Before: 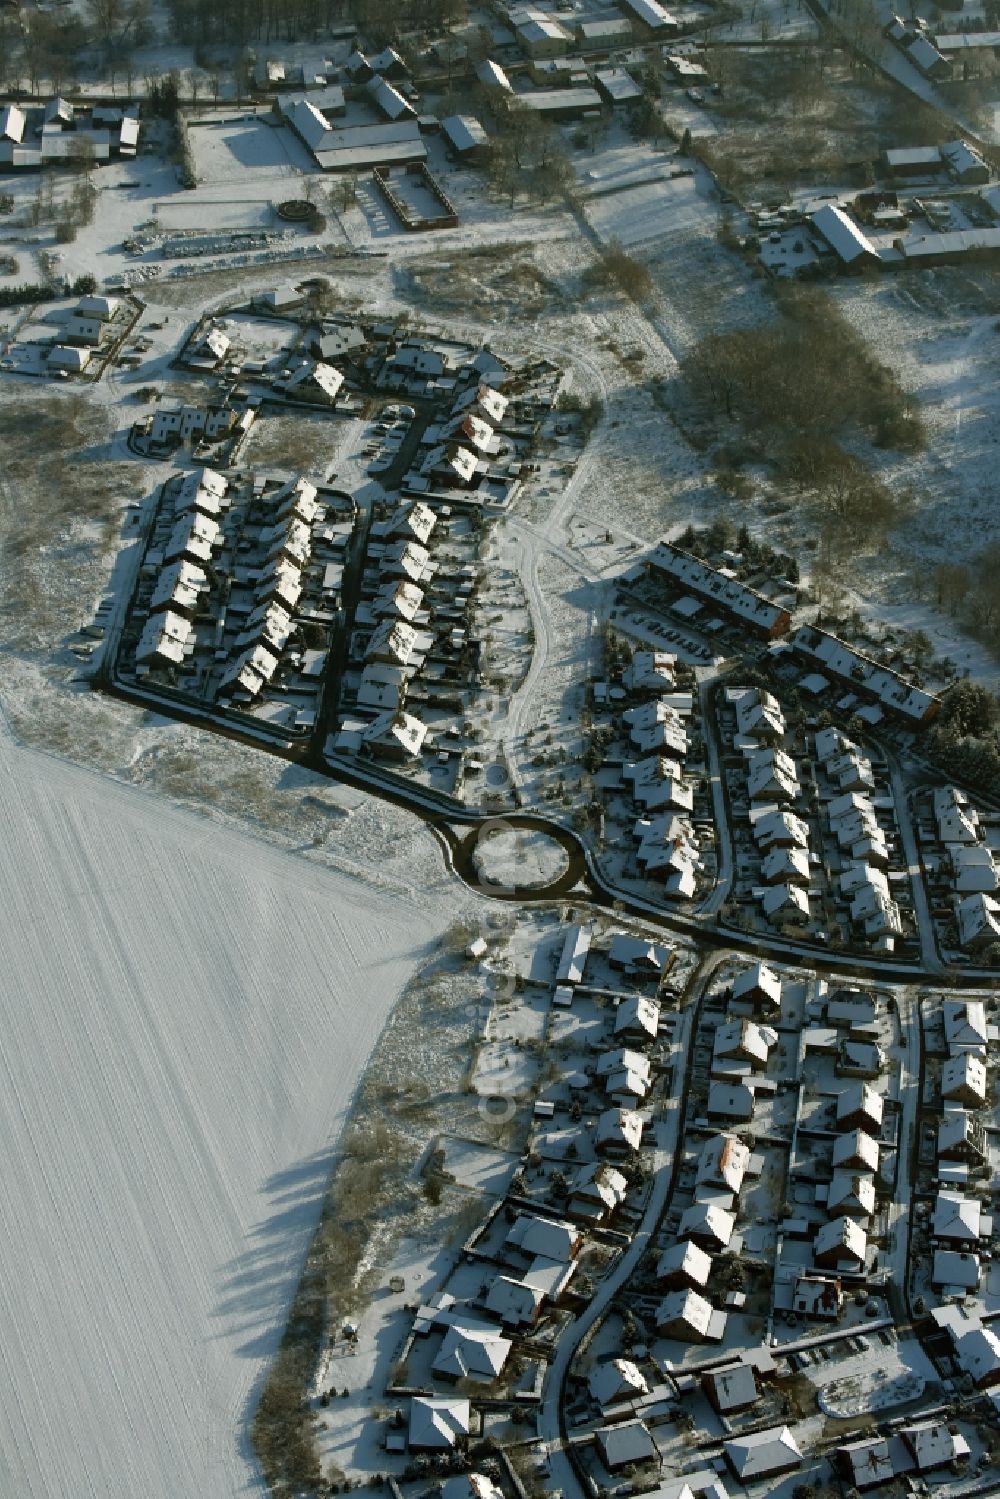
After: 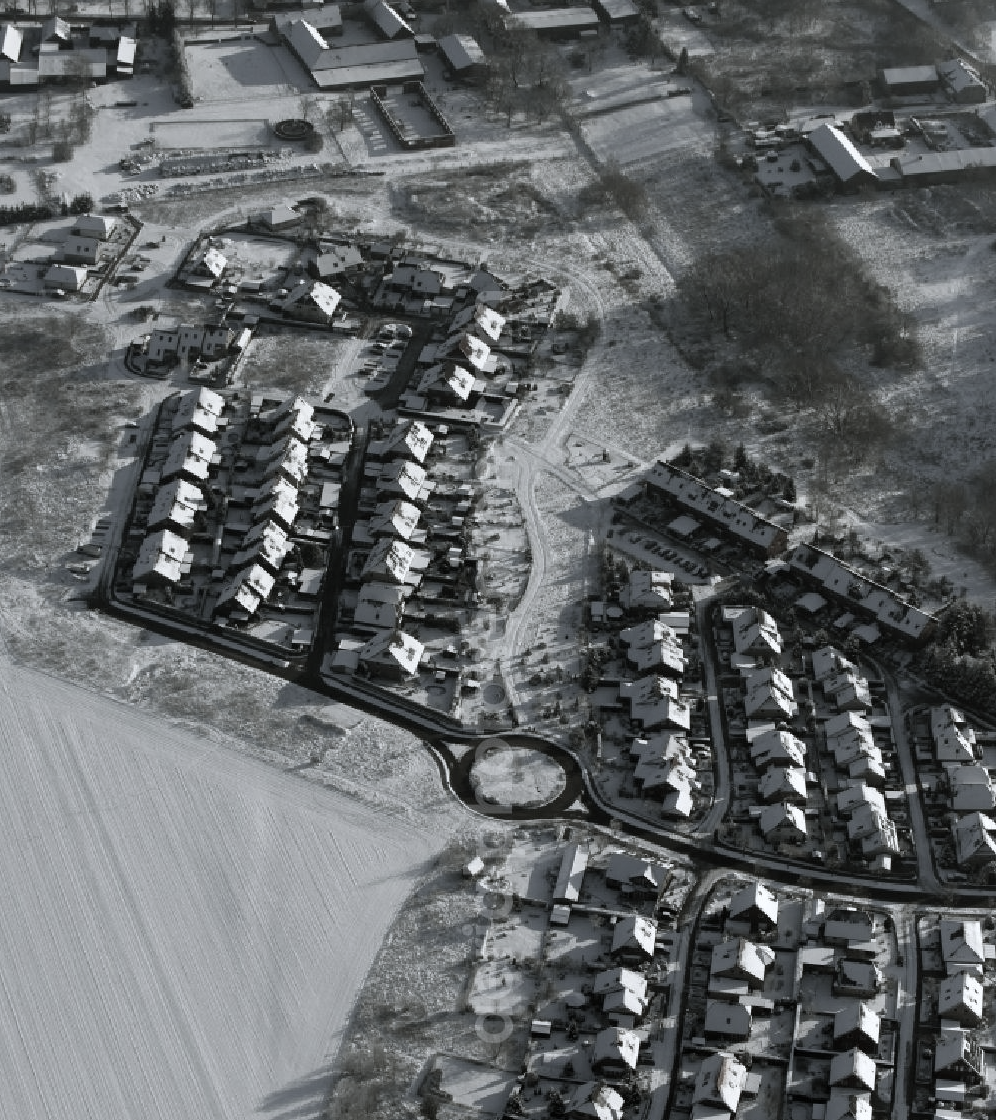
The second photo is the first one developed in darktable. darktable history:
color correction: saturation 0.2
white balance: red 0.926, green 1.003, blue 1.133
crop: left 0.387%, top 5.469%, bottom 19.809%
